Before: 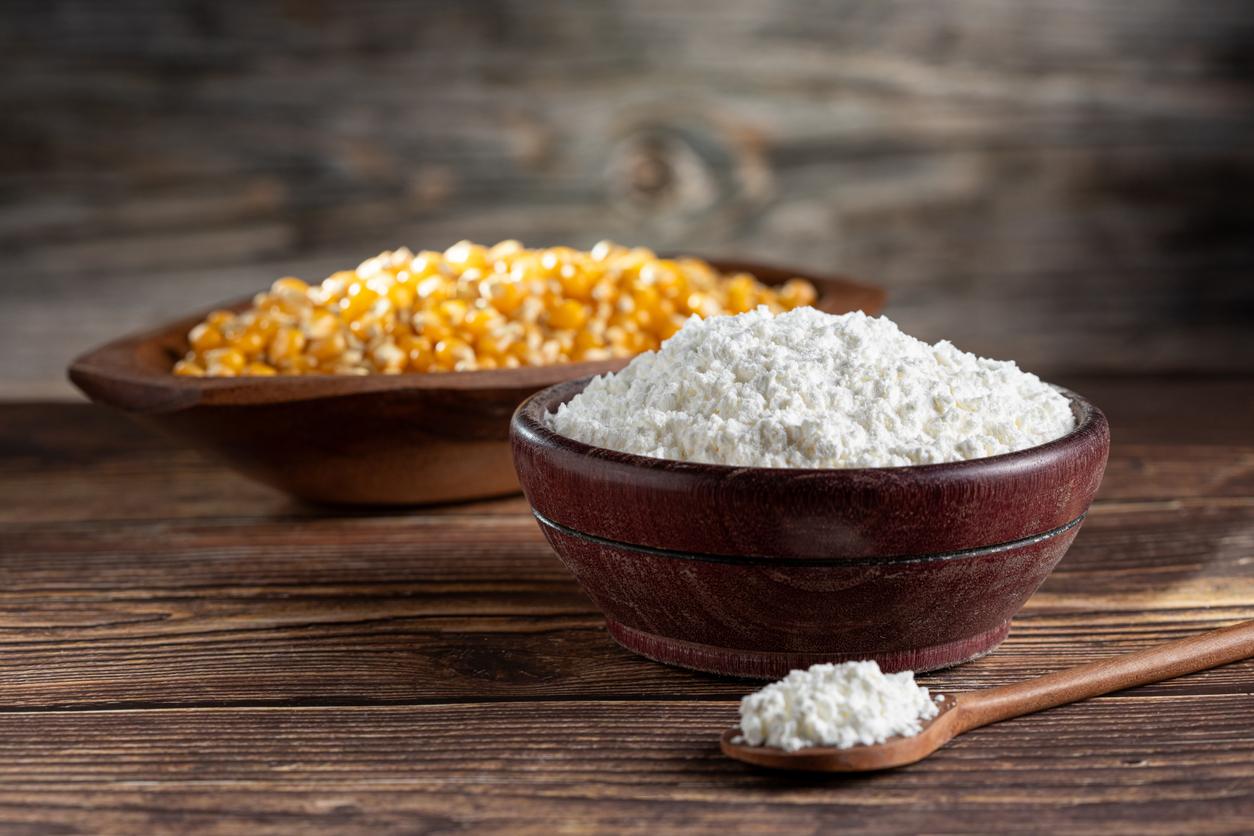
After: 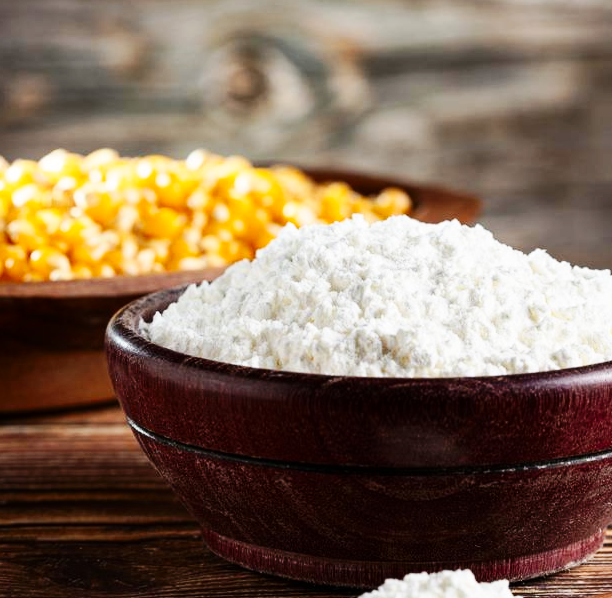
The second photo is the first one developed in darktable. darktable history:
crop: left 32.341%, top 10.951%, right 18.811%, bottom 17.443%
contrast brightness saturation: contrast 0.136
base curve: curves: ch0 [(0, 0) (0.032, 0.025) (0.121, 0.166) (0.206, 0.329) (0.605, 0.79) (1, 1)], preserve colors none
